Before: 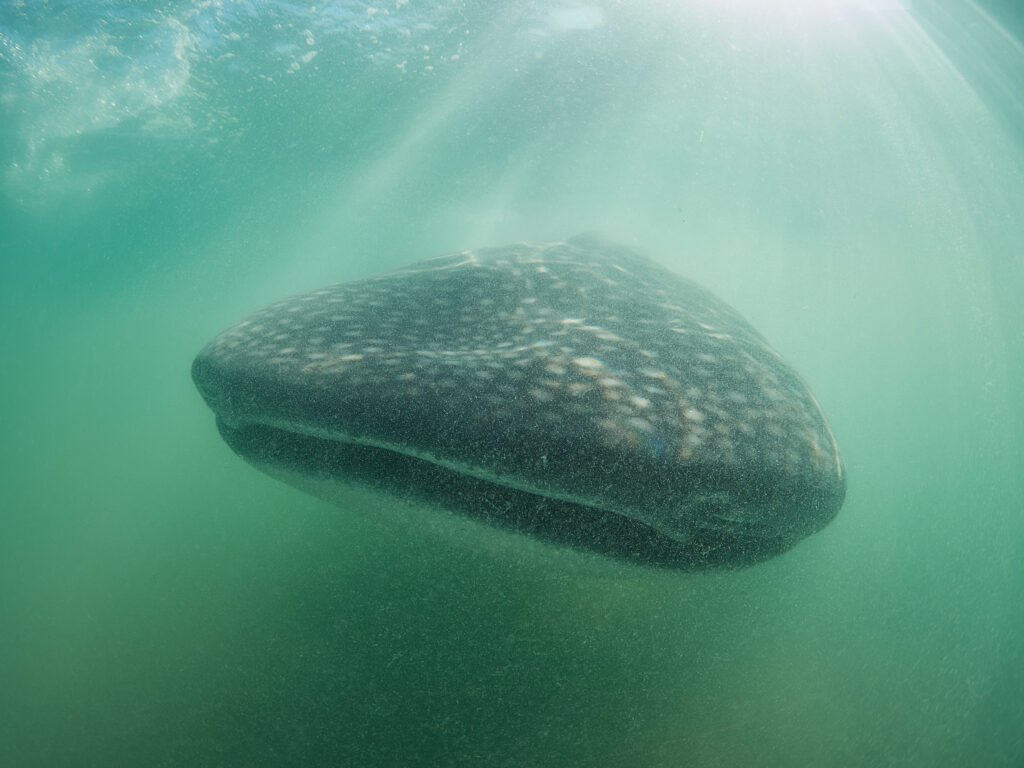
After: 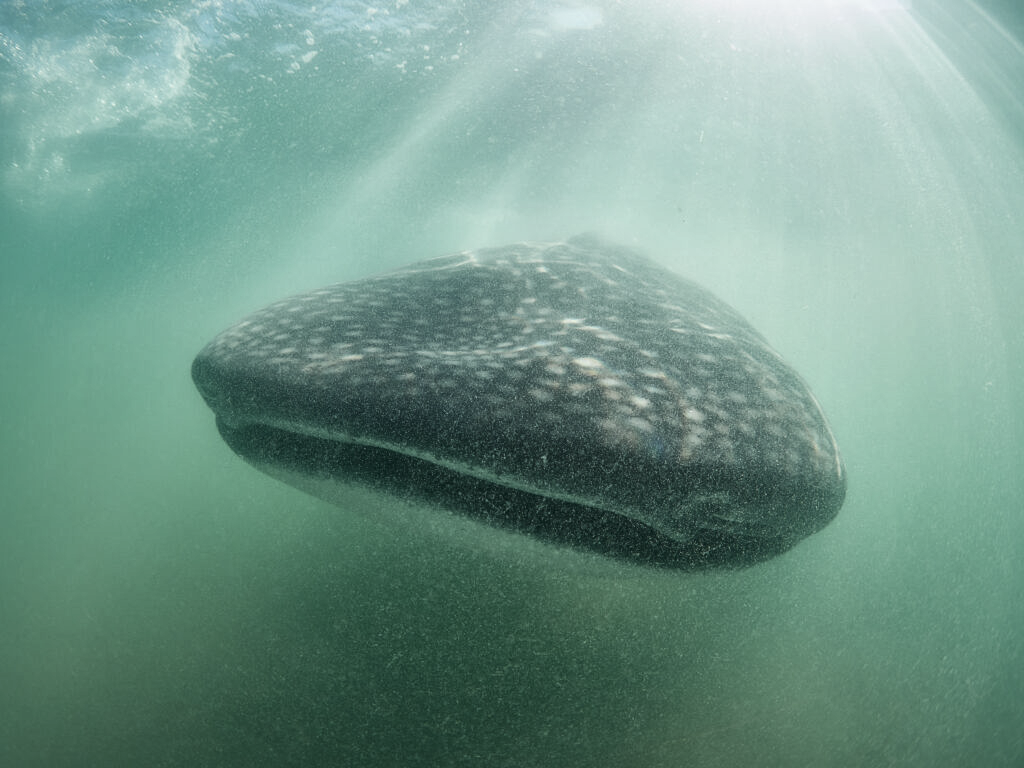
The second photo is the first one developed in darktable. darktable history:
local contrast: mode bilateral grid, contrast 20, coarseness 50, detail 140%, midtone range 0.2
contrast brightness saturation: contrast 0.1, saturation -0.3
